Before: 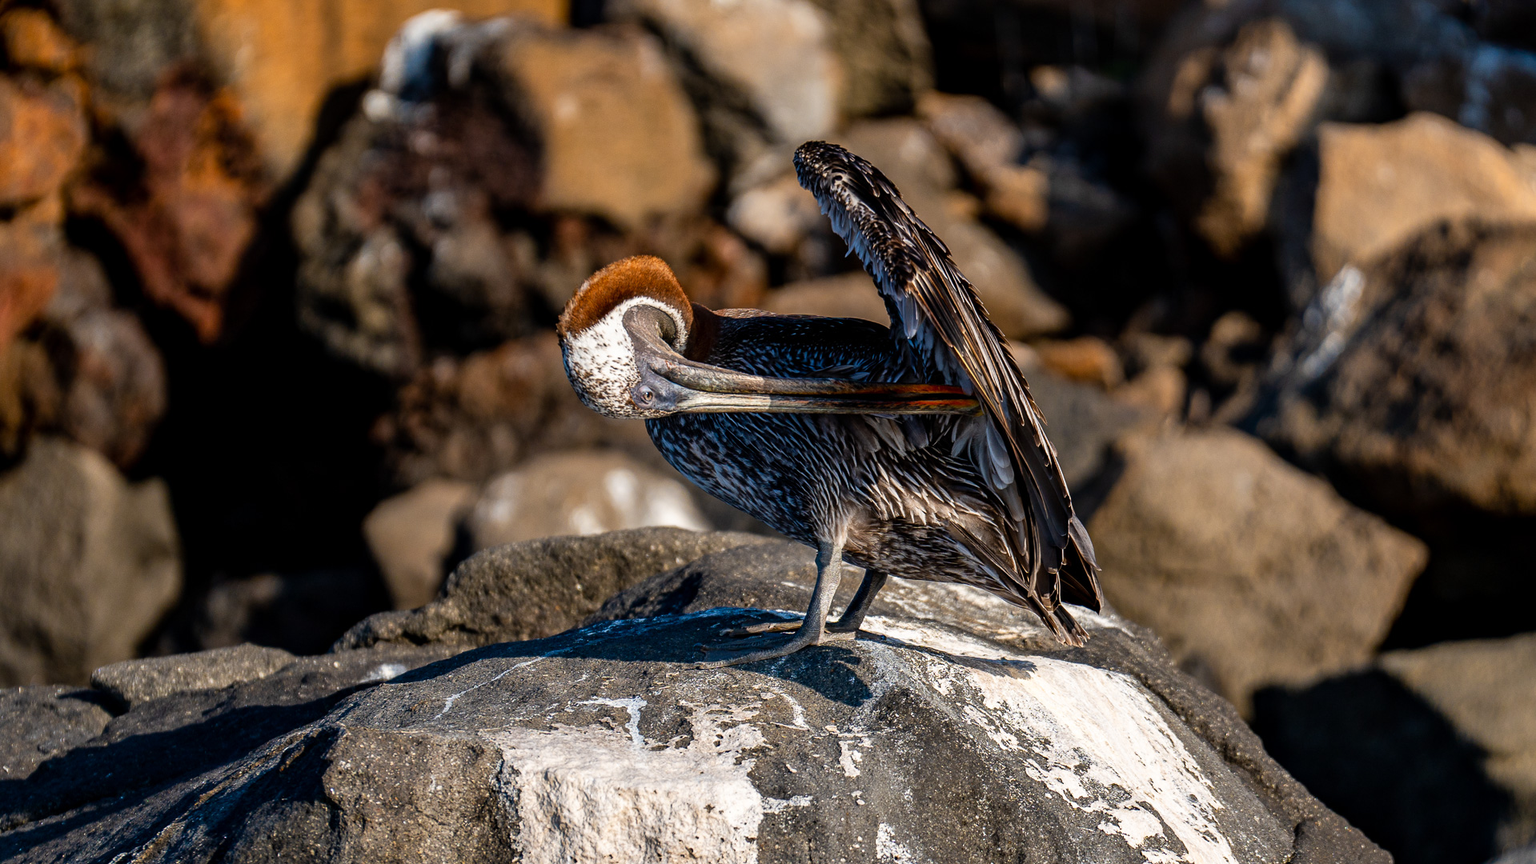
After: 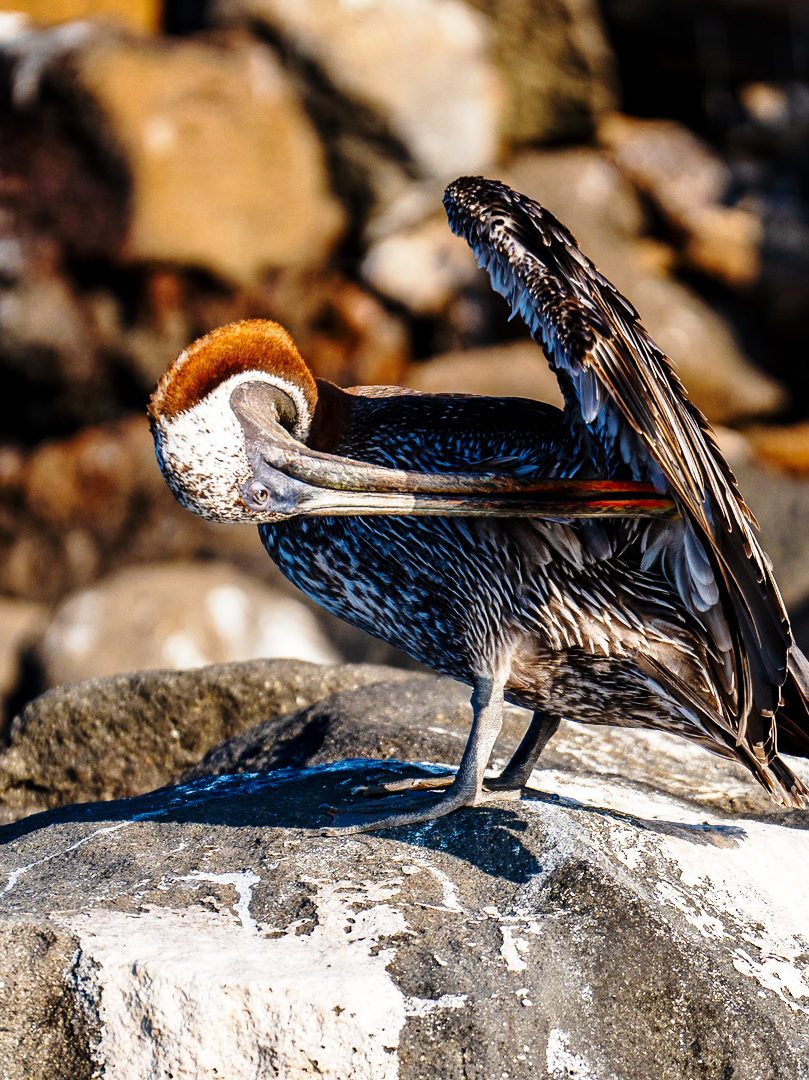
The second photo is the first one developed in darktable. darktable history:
base curve: curves: ch0 [(0, 0) (0.028, 0.03) (0.121, 0.232) (0.46, 0.748) (0.859, 0.968) (1, 1)], preserve colors none
crop: left 28.583%, right 29.231%
